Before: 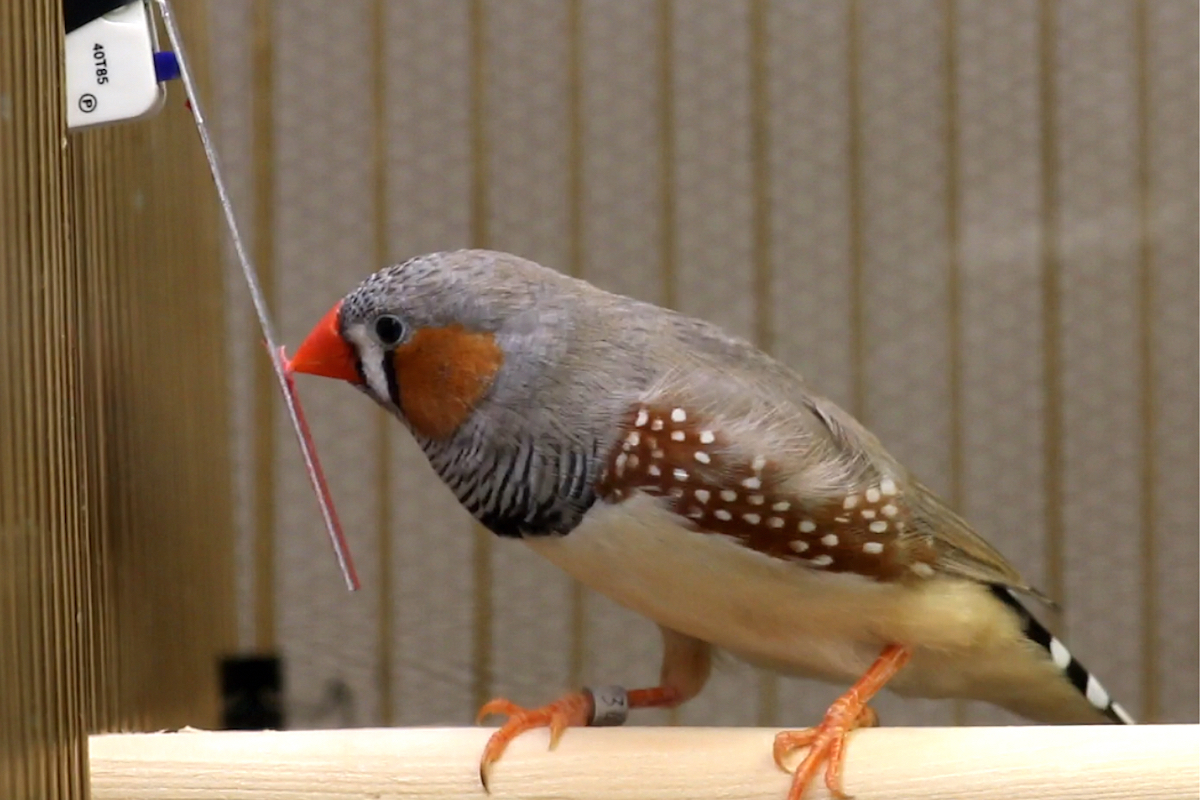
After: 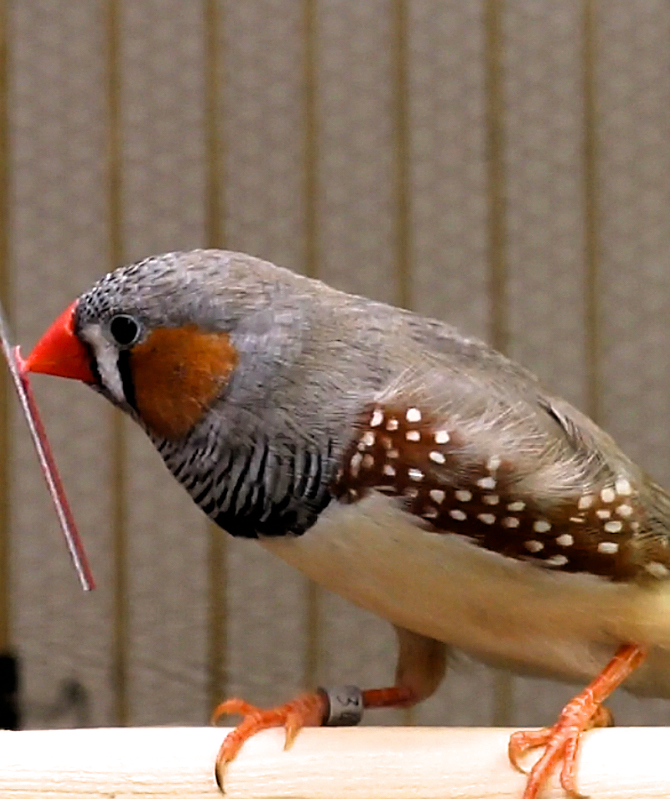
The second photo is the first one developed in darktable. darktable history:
shadows and highlights: shadows 36.49, highlights -26.79, soften with gaussian
sharpen: amount 0.49
filmic rgb: black relative exposure -8.24 EV, white relative exposure 2.2 EV, threshold 2.94 EV, target white luminance 99.971%, hardness 7.07, latitude 75.21%, contrast 1.315, highlights saturation mix -2.12%, shadows ↔ highlights balance 30.81%, enable highlight reconstruction true
crop: left 22.128%, right 21.971%, bottom 0.004%
